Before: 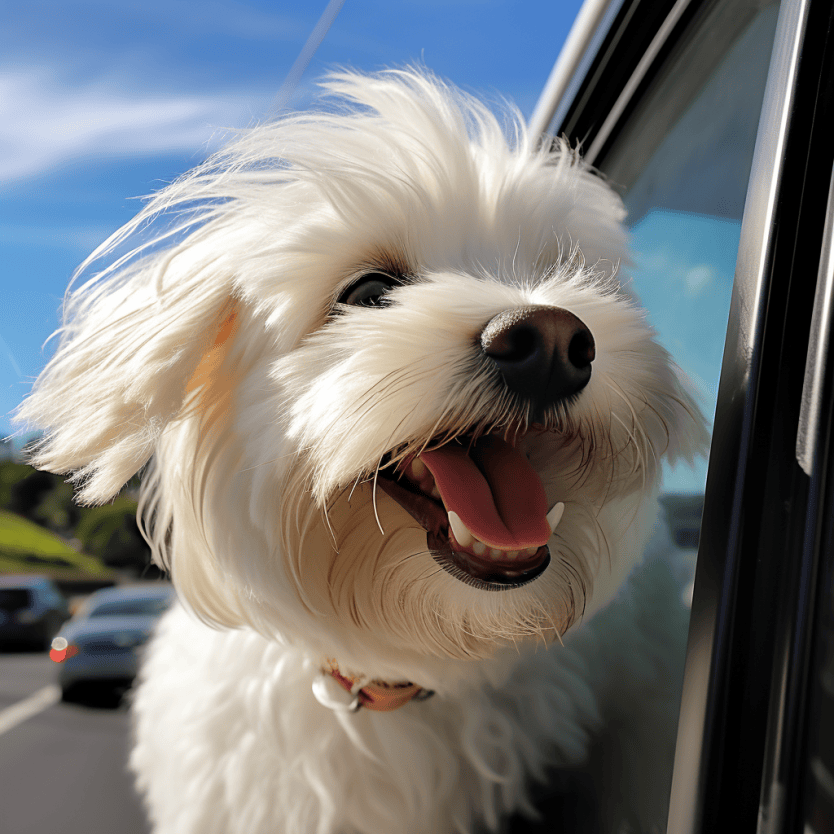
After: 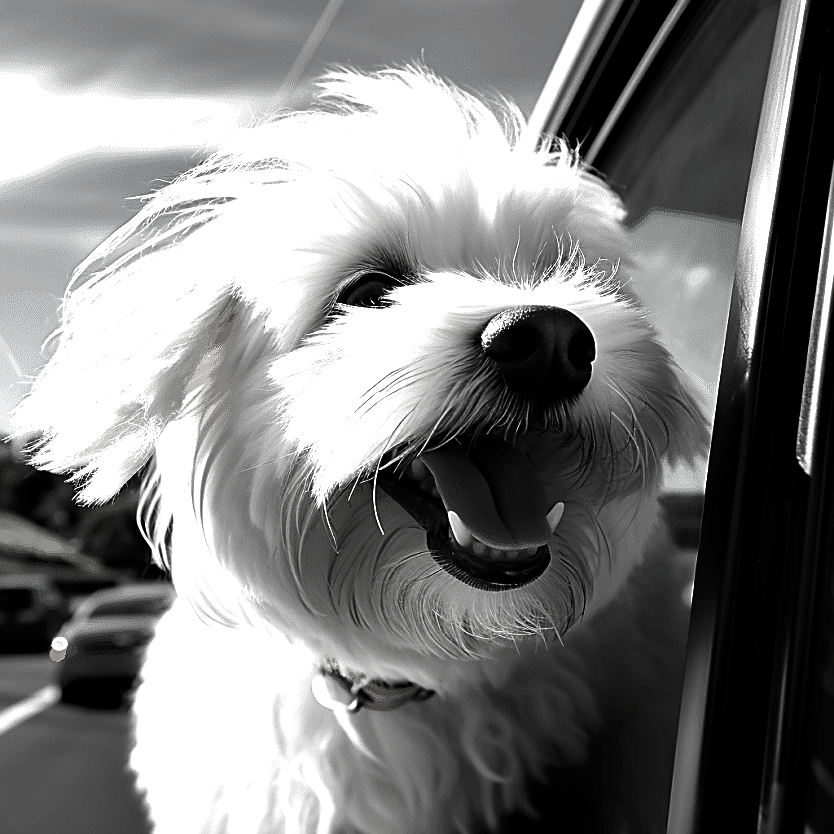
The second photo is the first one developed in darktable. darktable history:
haze removal: strength 0.125, distance 0.255, compatibility mode true, adaptive false
contrast brightness saturation: contrast -0.035, brightness -0.579, saturation -0.988
exposure: black level correction 0, exposure 1.2 EV, compensate highlight preservation false
sharpen: on, module defaults
